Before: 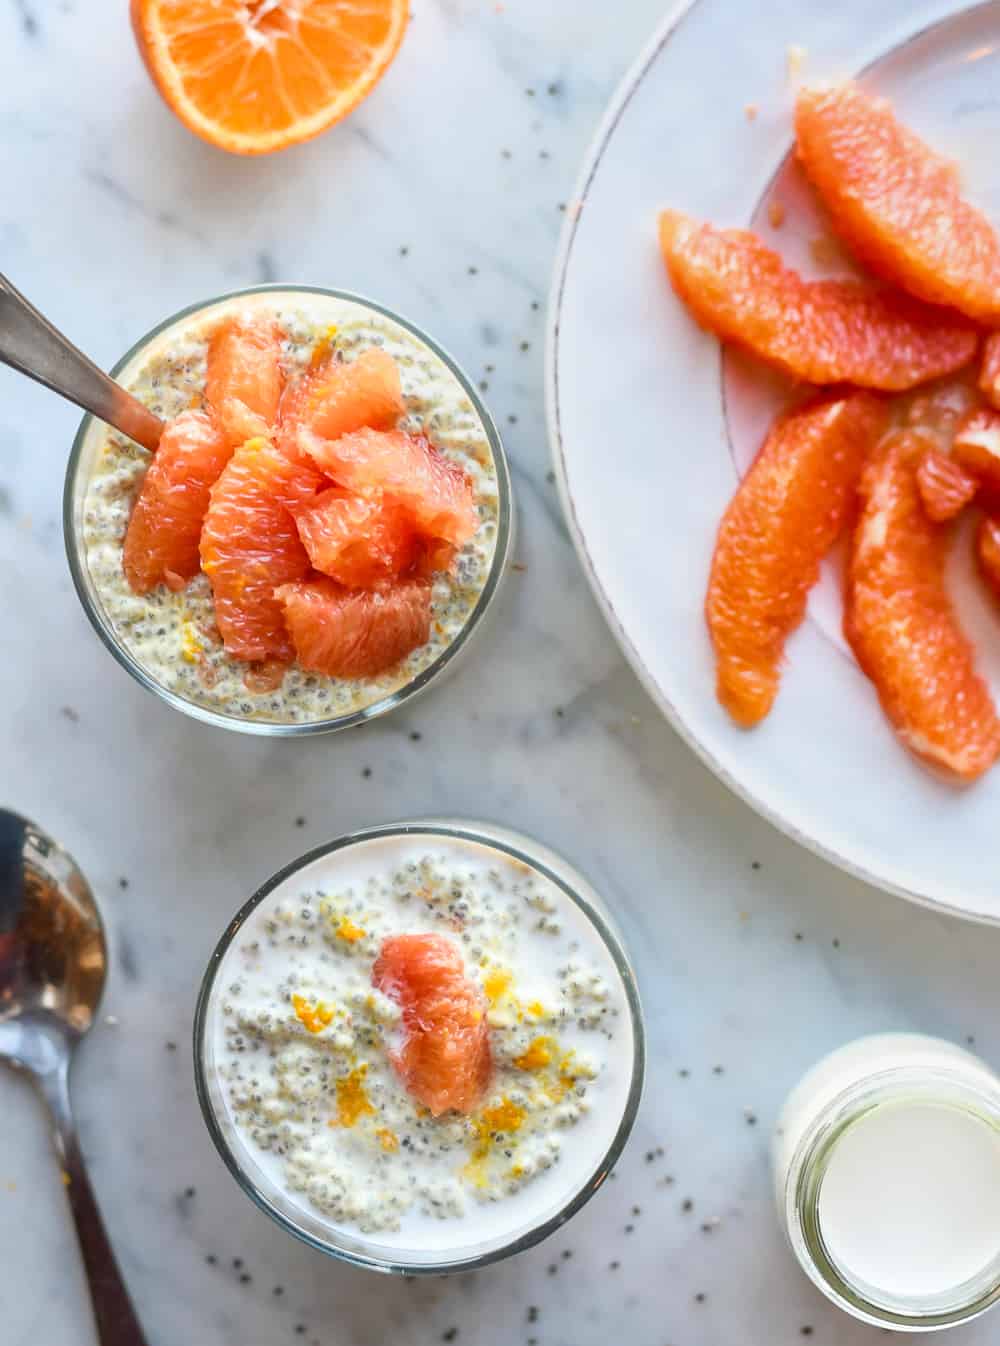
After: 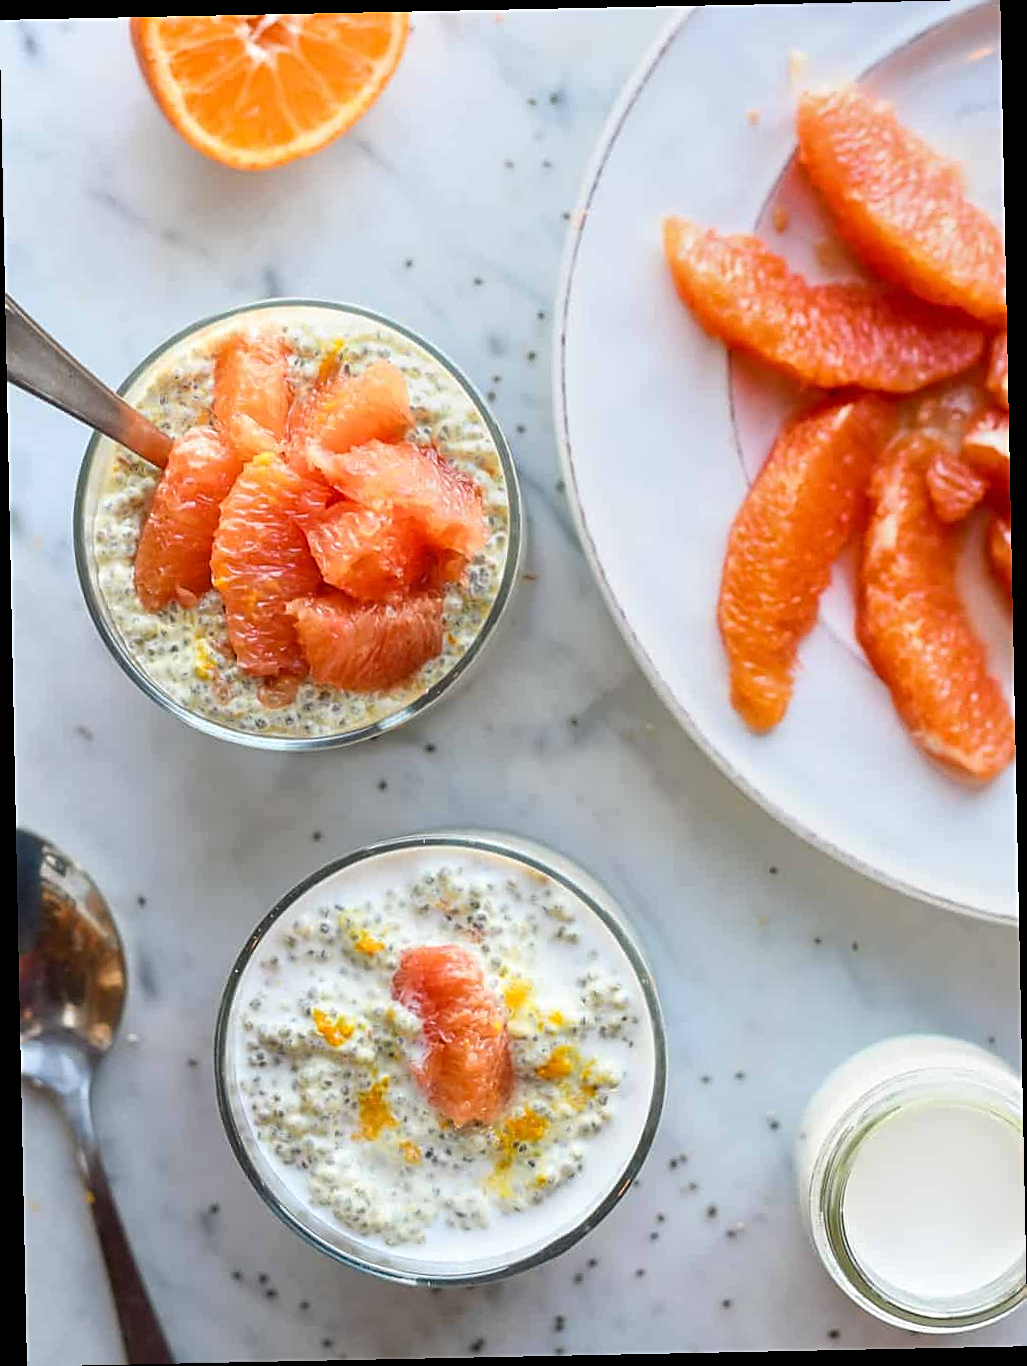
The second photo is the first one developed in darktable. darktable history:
rotate and perspective: rotation -1.17°, automatic cropping off
sharpen: on, module defaults
